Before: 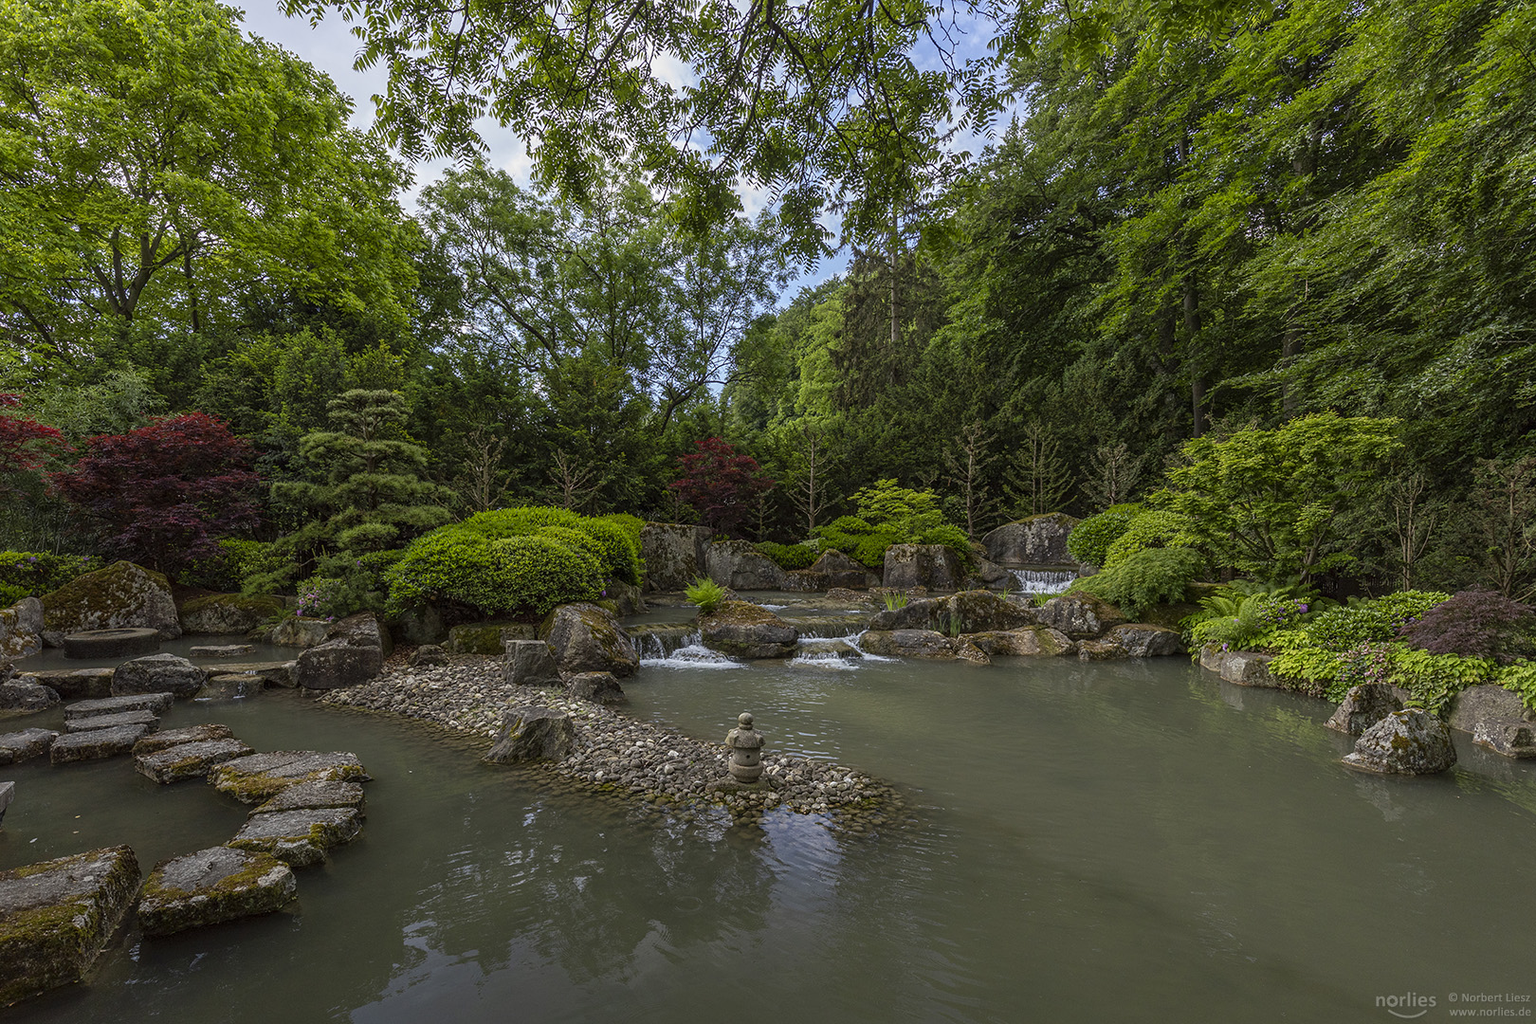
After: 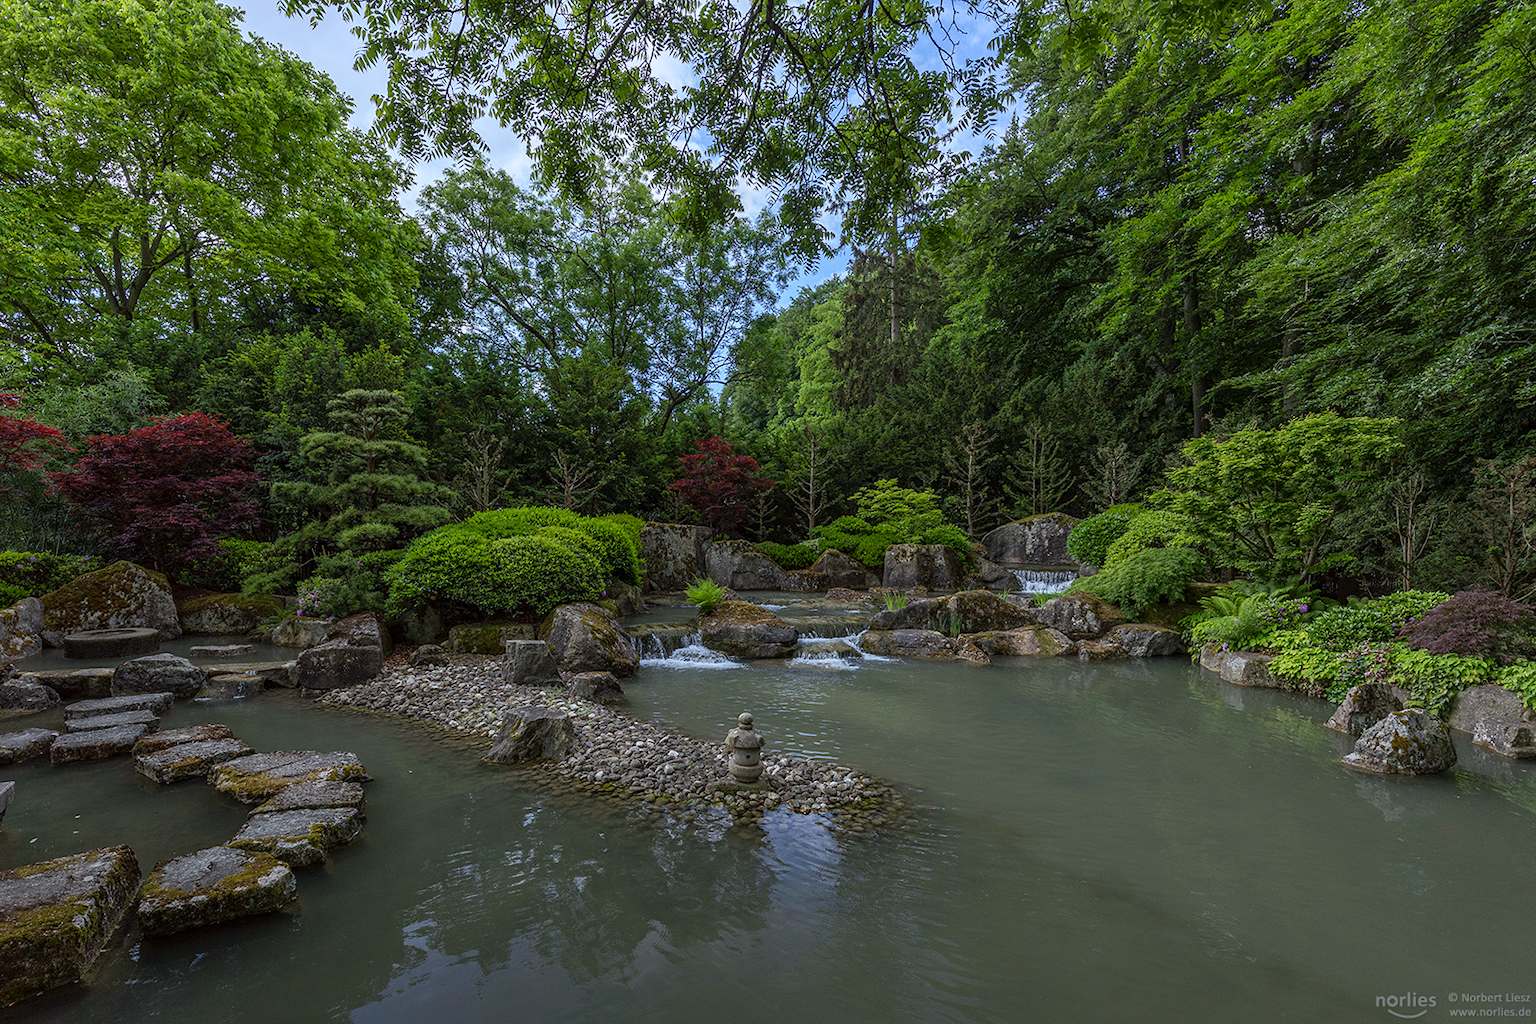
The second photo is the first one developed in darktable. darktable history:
color calibration: x 0.37, y 0.382, temperature 4316.15 K, gamut compression 1.64
